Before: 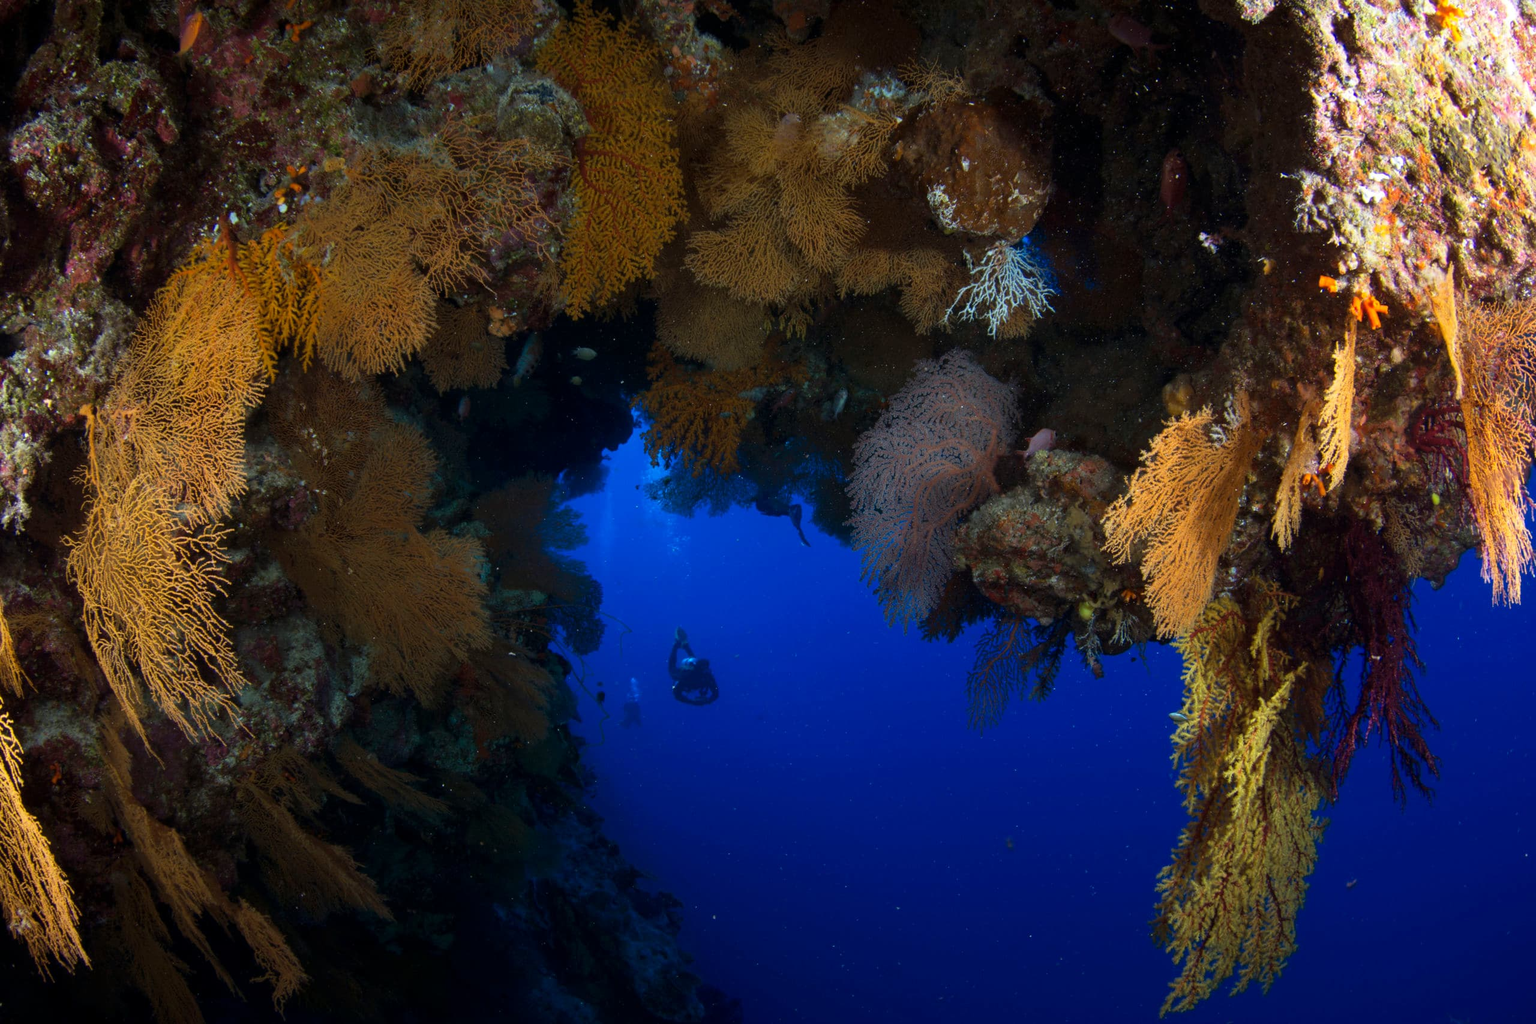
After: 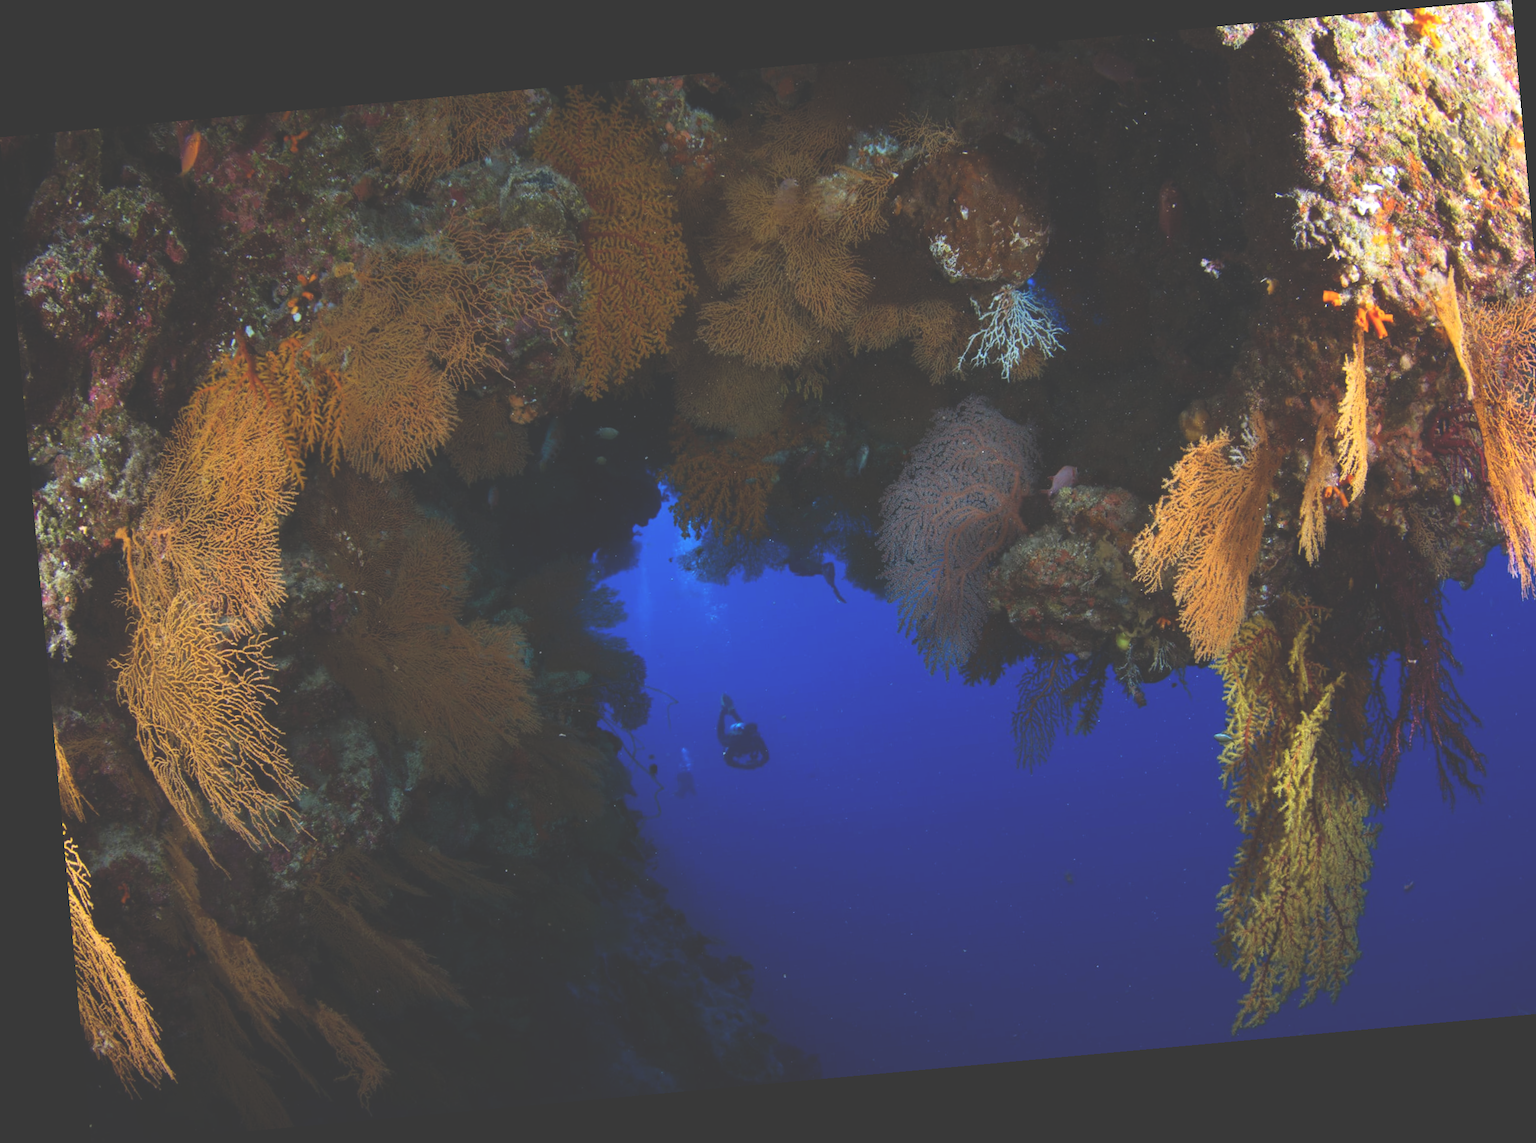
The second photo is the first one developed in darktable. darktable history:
rotate and perspective: rotation -5.2°, automatic cropping off
exposure: black level correction -0.041, exposure 0.064 EV, compensate highlight preservation false
crop: right 4.126%, bottom 0.031%
